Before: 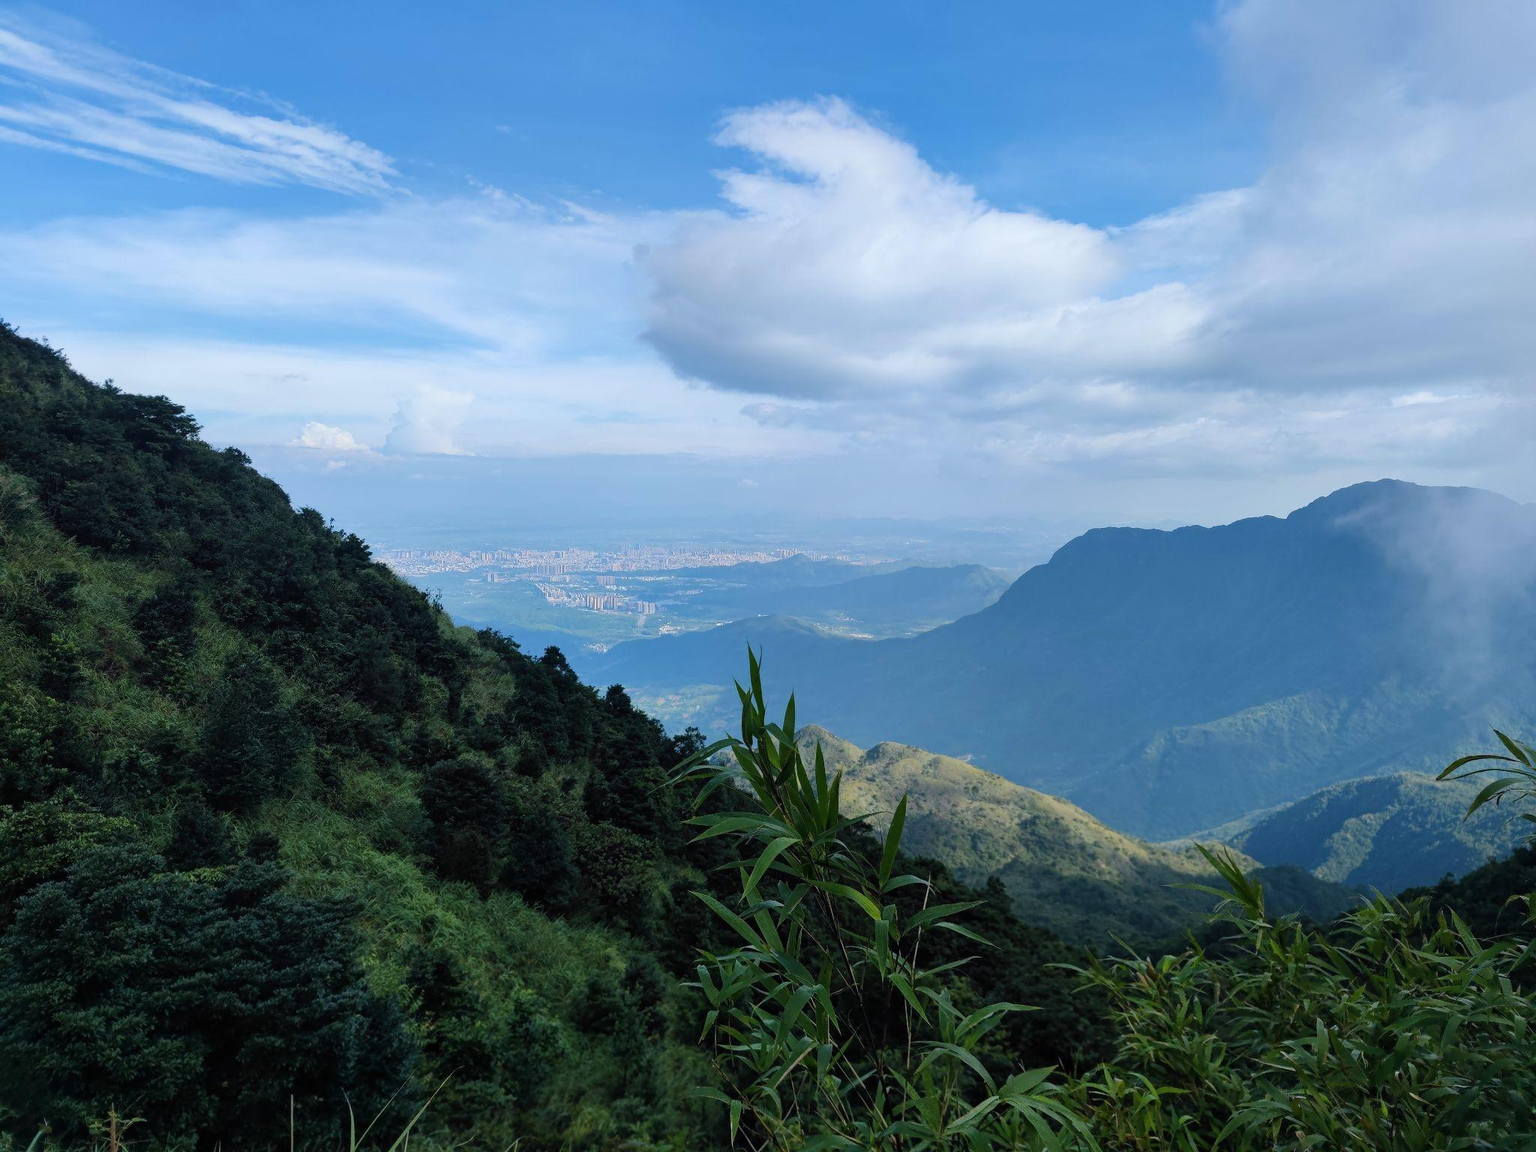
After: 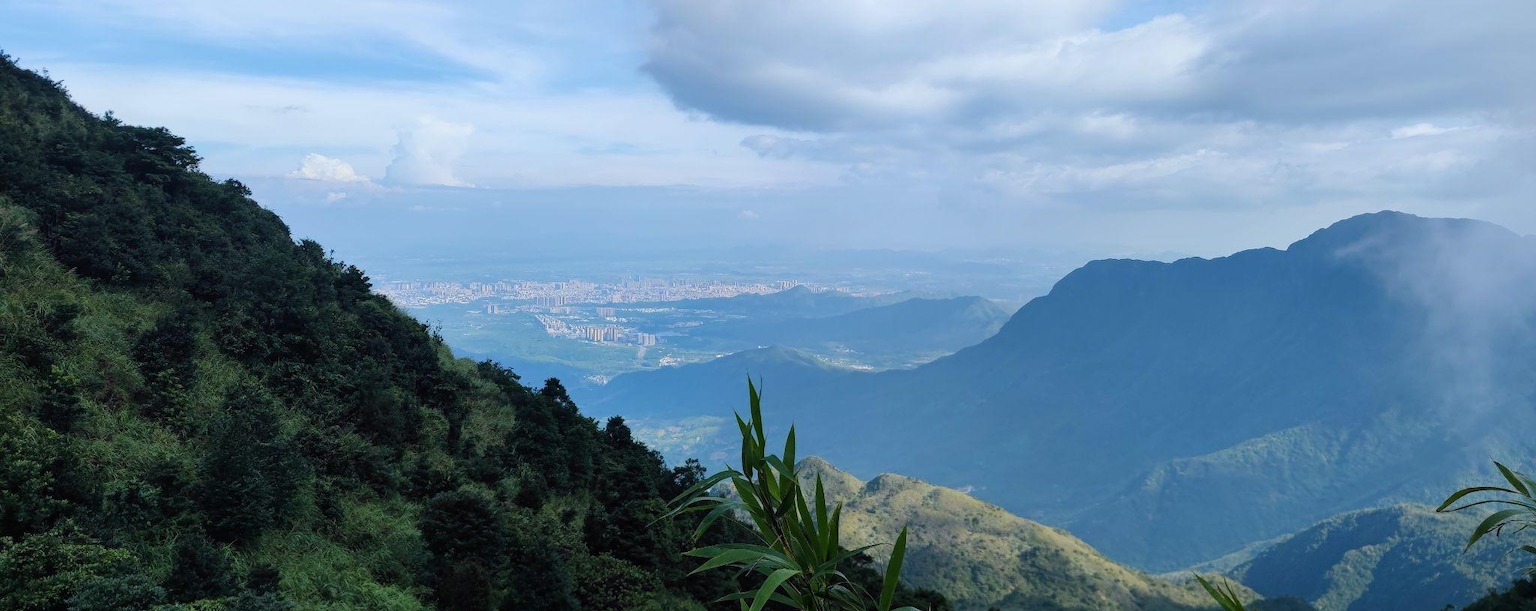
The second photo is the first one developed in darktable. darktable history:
crop and rotate: top 23.32%, bottom 23.616%
